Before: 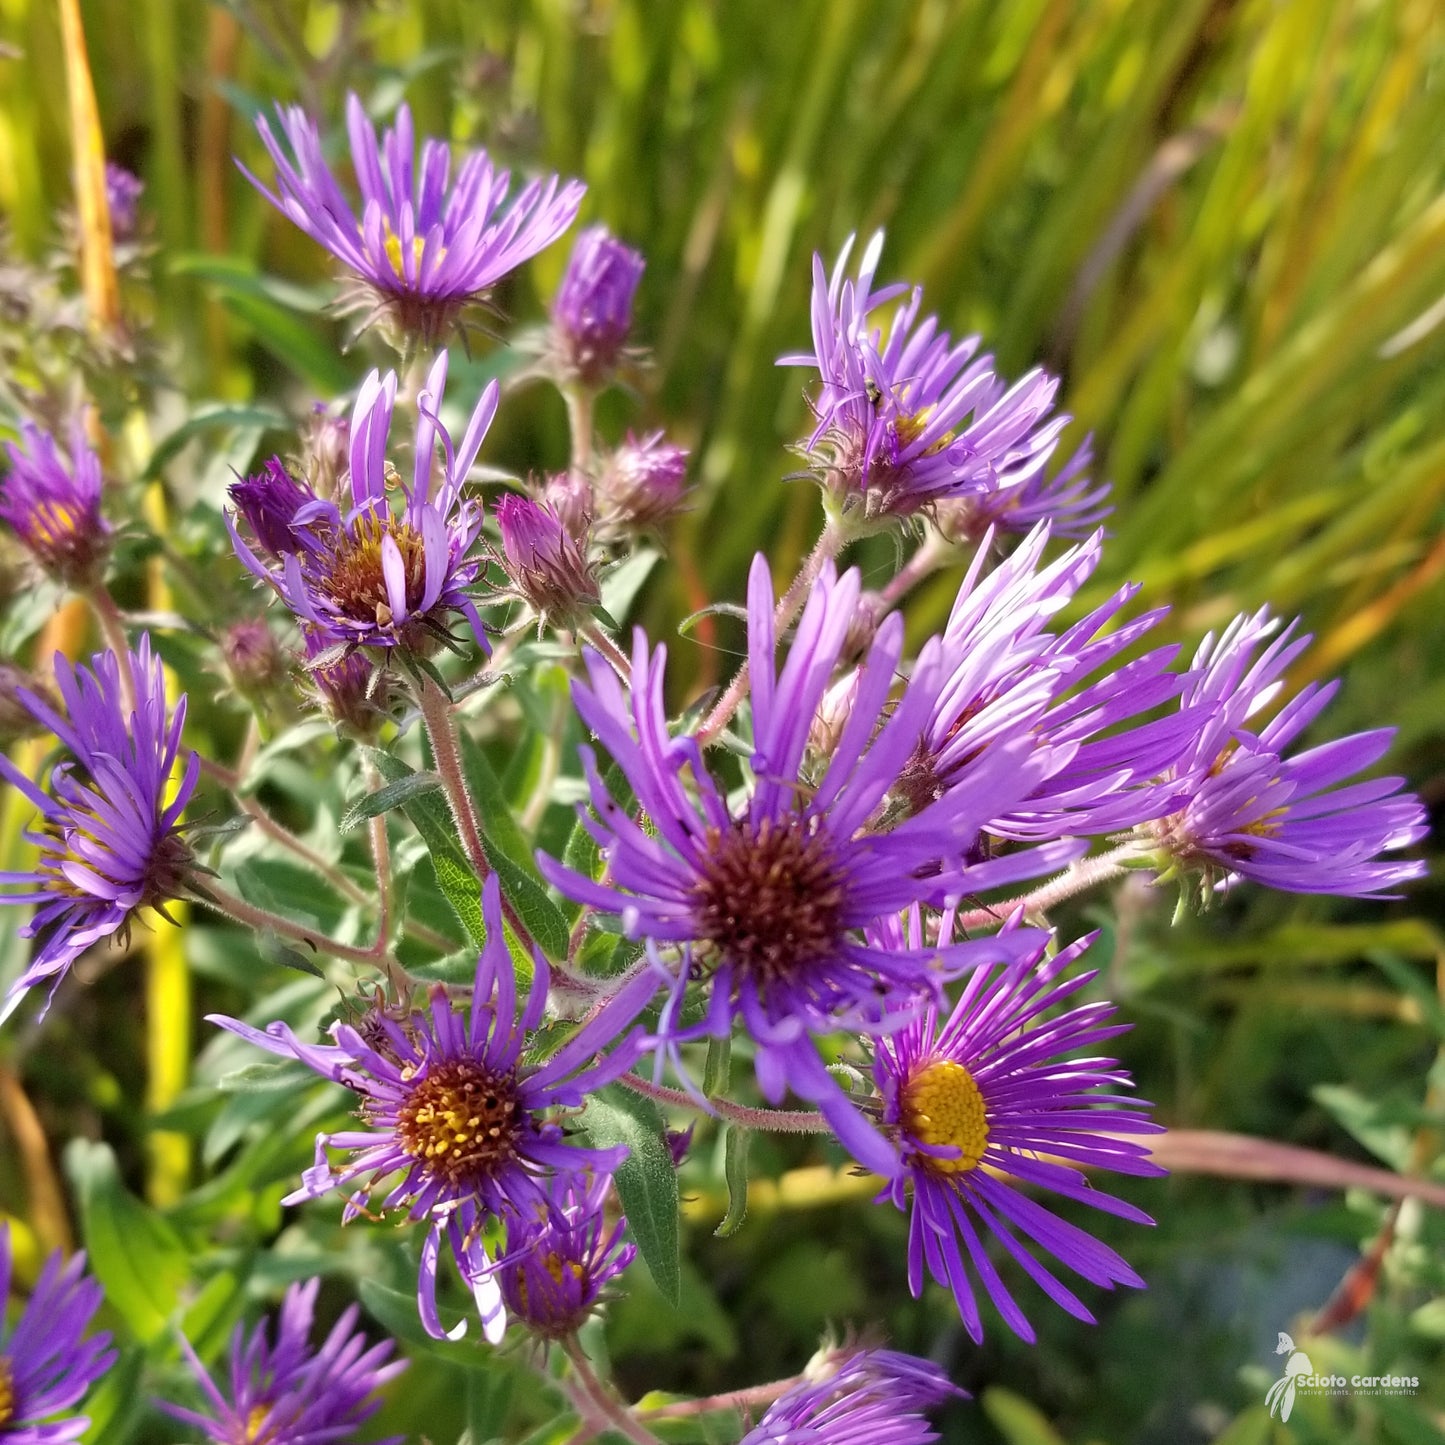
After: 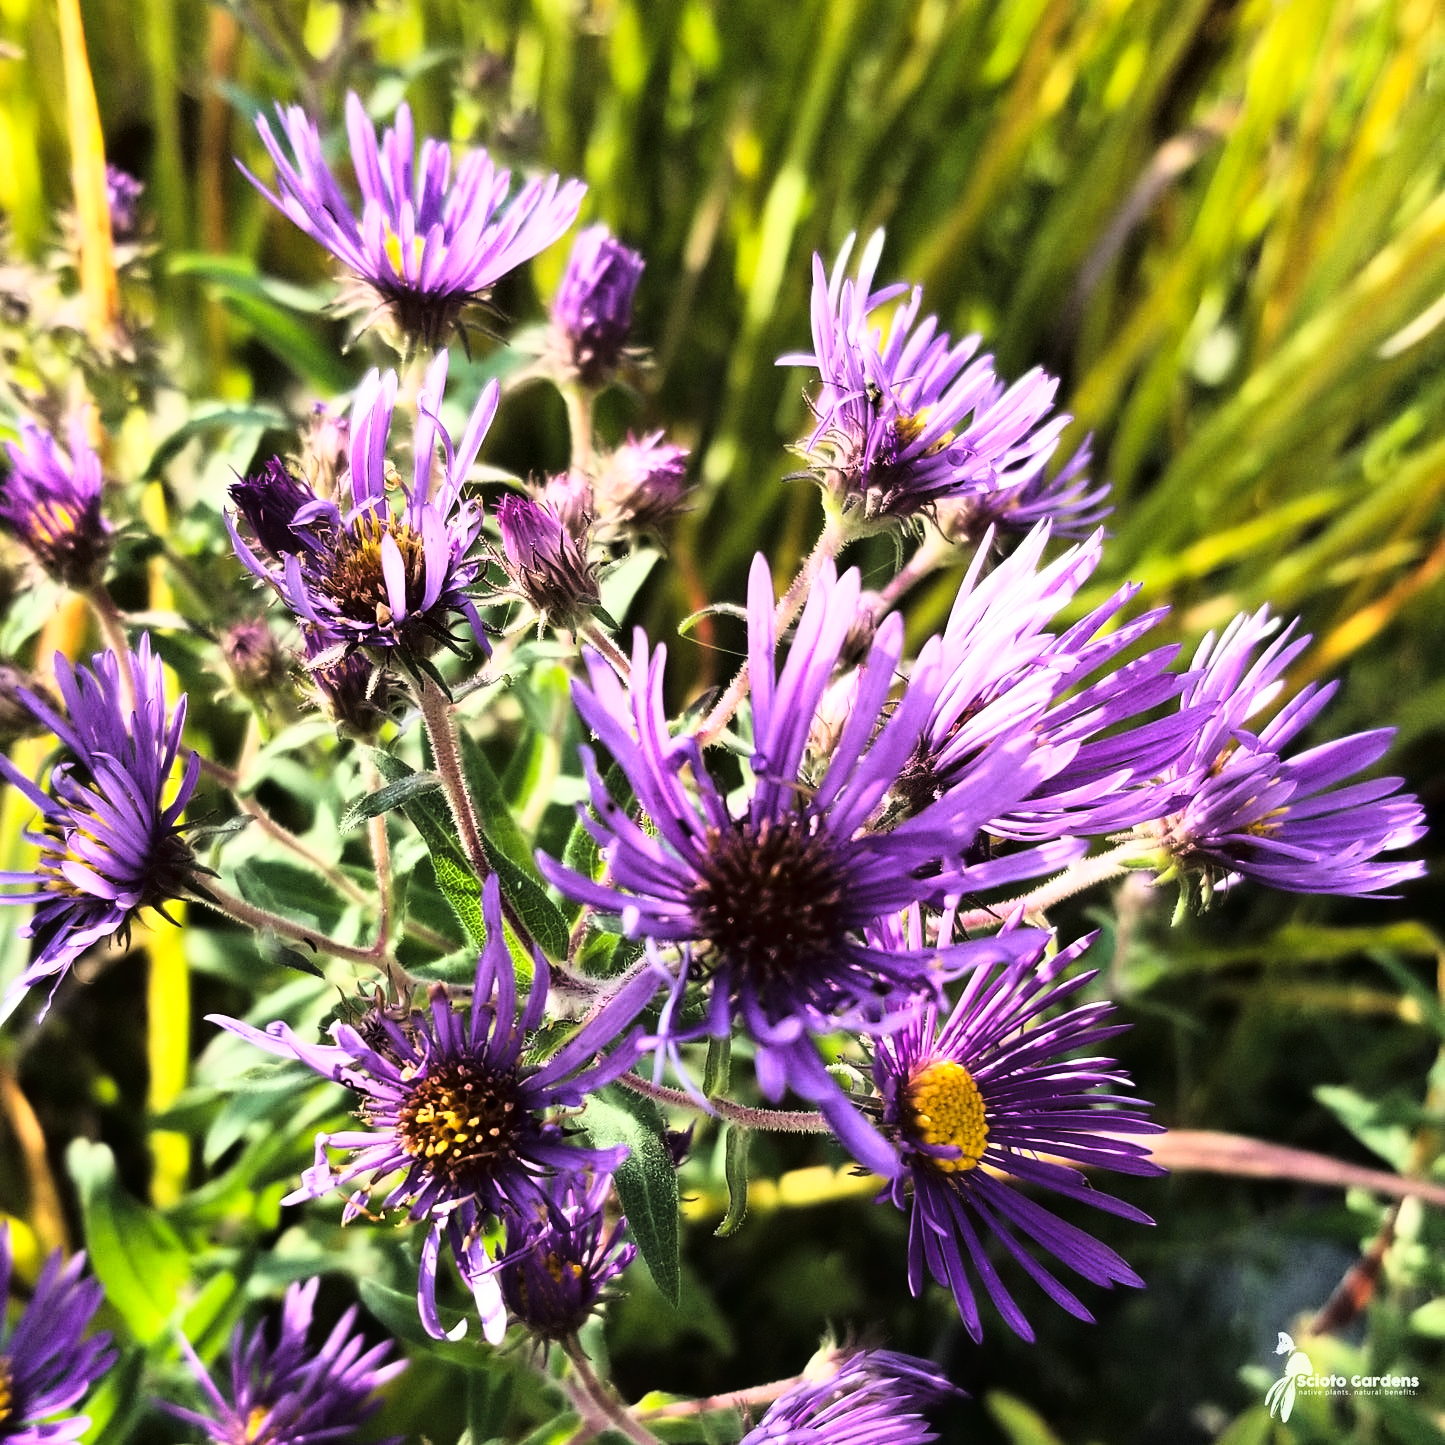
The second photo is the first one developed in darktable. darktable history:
tone curve: curves: ch0 [(0, 0) (0.003, 0.001) (0.011, 0.005) (0.025, 0.01) (0.044, 0.016) (0.069, 0.019) (0.1, 0.024) (0.136, 0.03) (0.177, 0.045) (0.224, 0.071) (0.277, 0.122) (0.335, 0.202) (0.399, 0.326) (0.468, 0.471) (0.543, 0.638) (0.623, 0.798) (0.709, 0.913) (0.801, 0.97) (0.898, 0.983) (1, 1)], color space Lab, linked channels, preserve colors none
